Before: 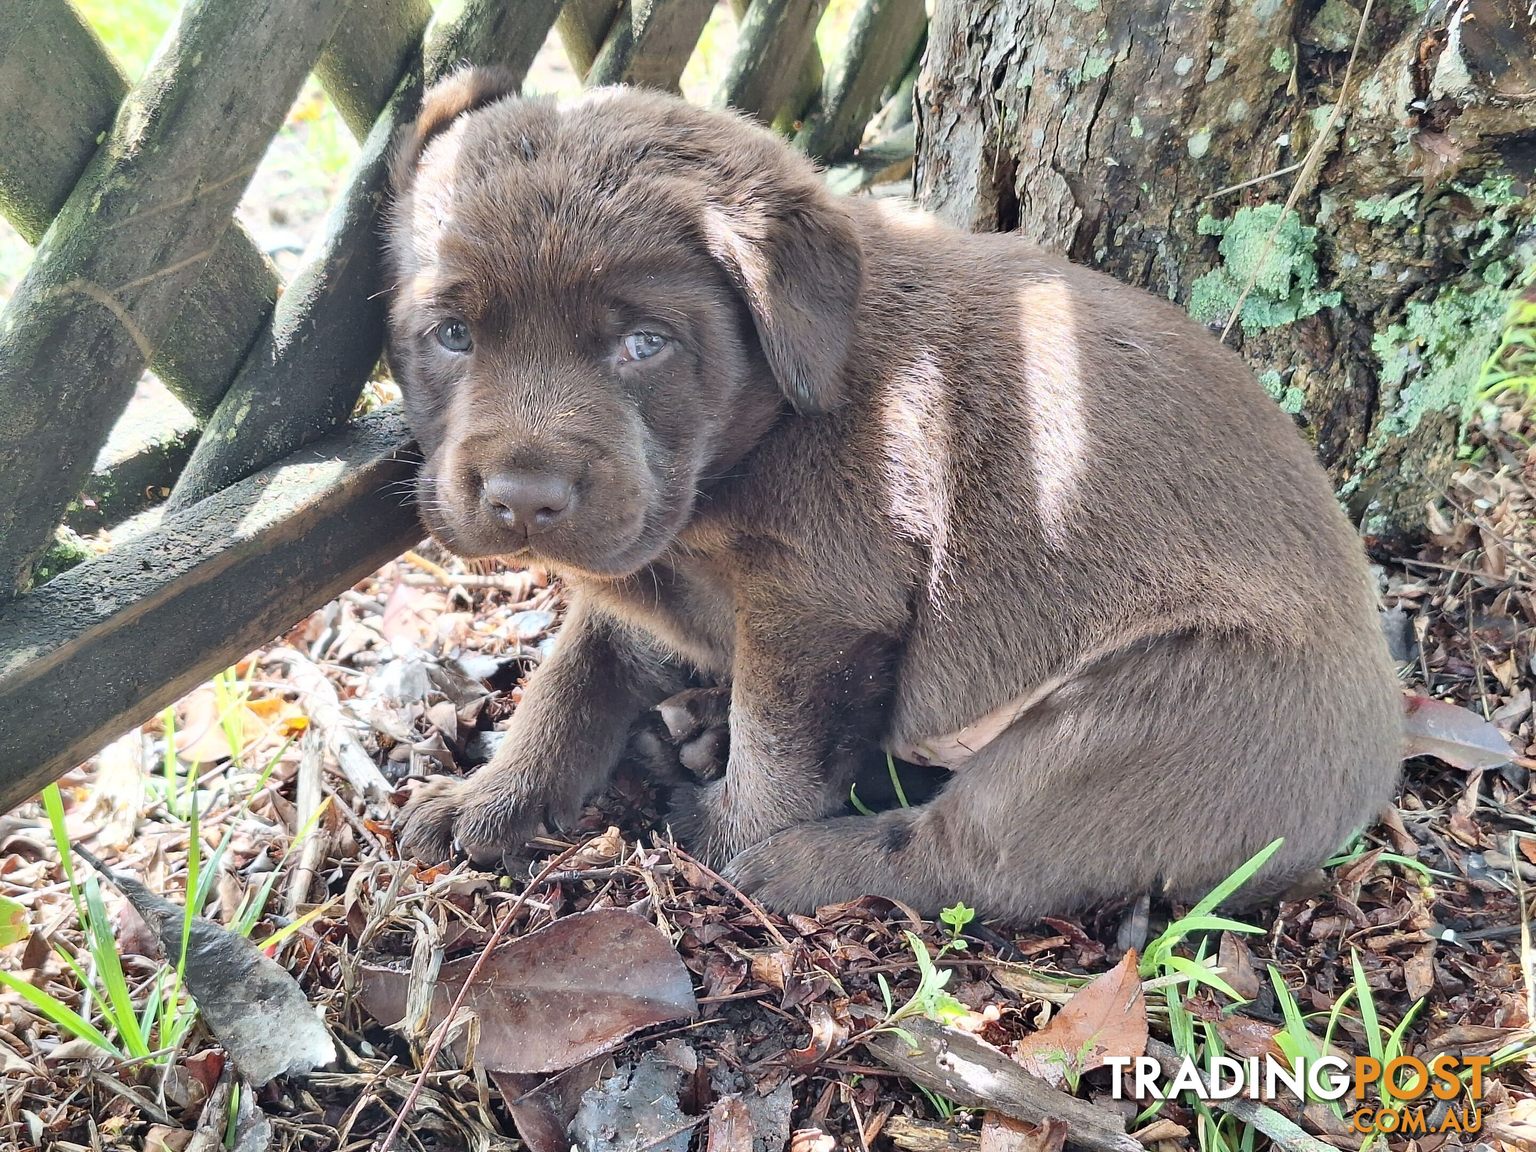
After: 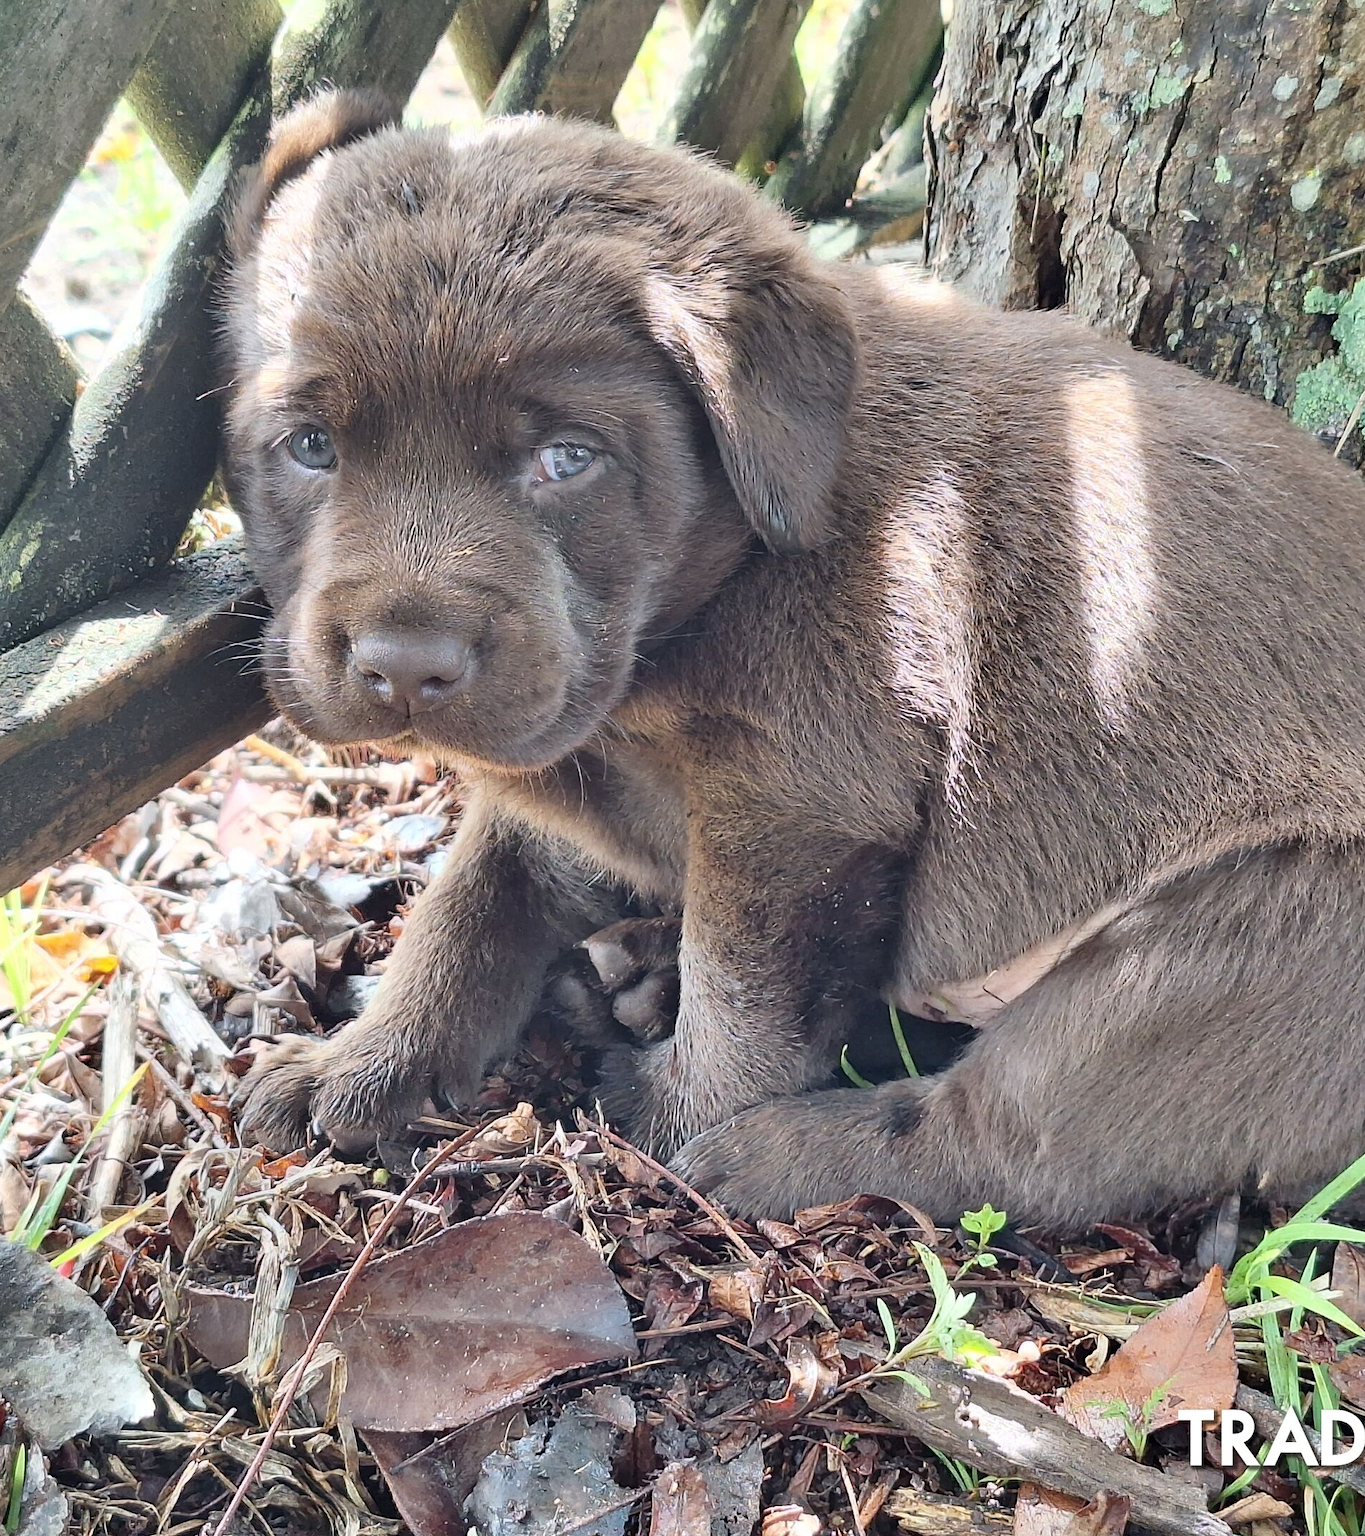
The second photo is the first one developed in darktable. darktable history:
crop and rotate: left 14.362%, right 18.954%
